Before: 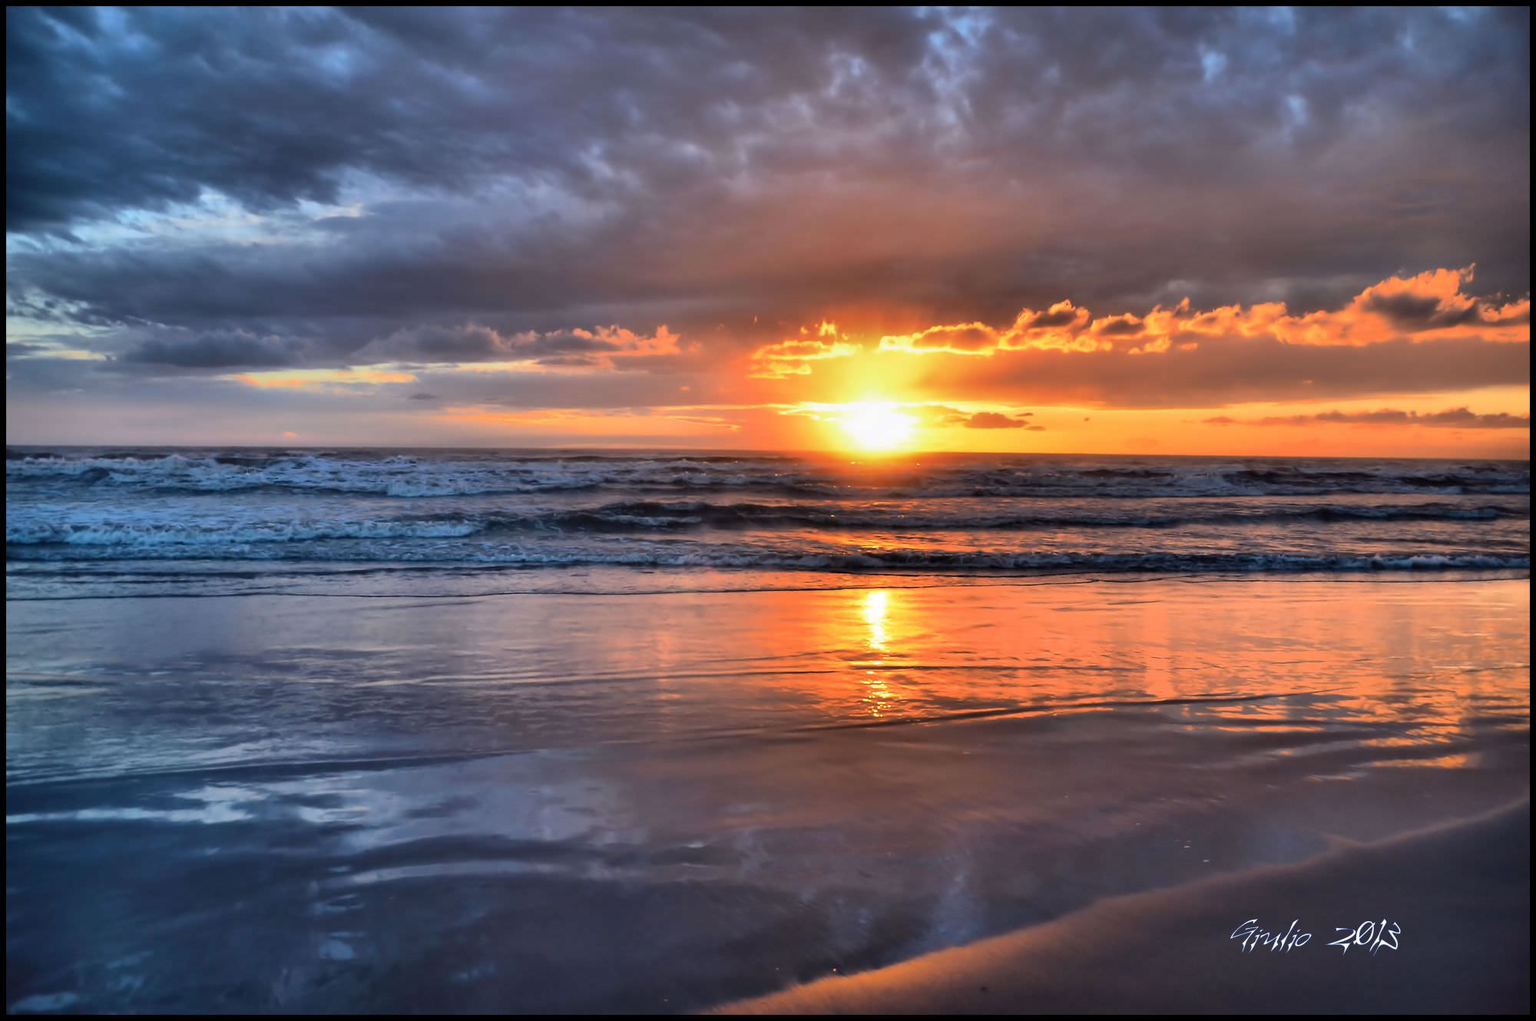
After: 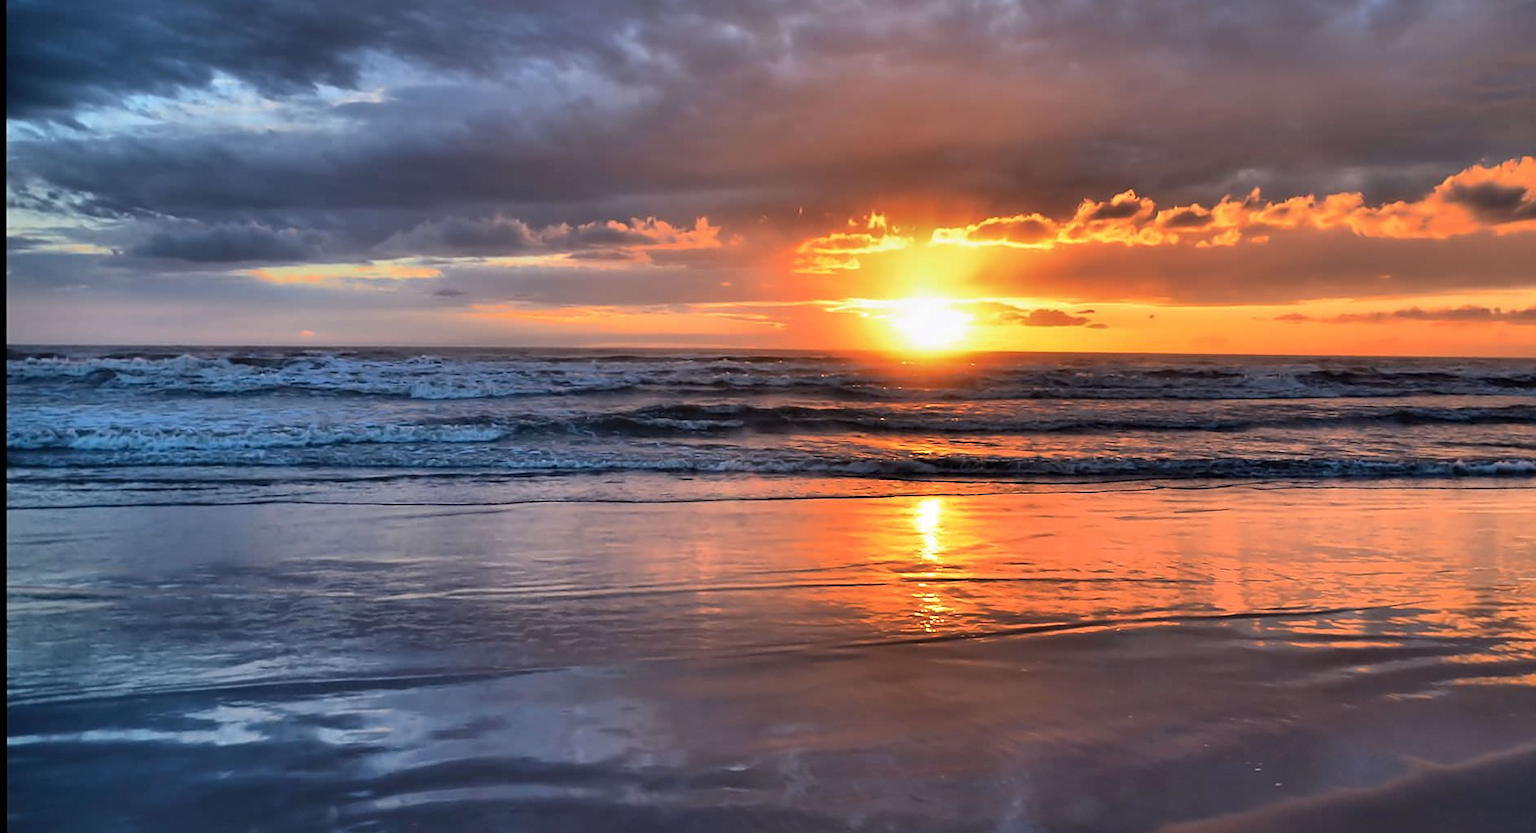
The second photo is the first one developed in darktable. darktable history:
crop and rotate: angle 0.033°, top 11.853%, right 5.602%, bottom 11.143%
sharpen: on, module defaults
